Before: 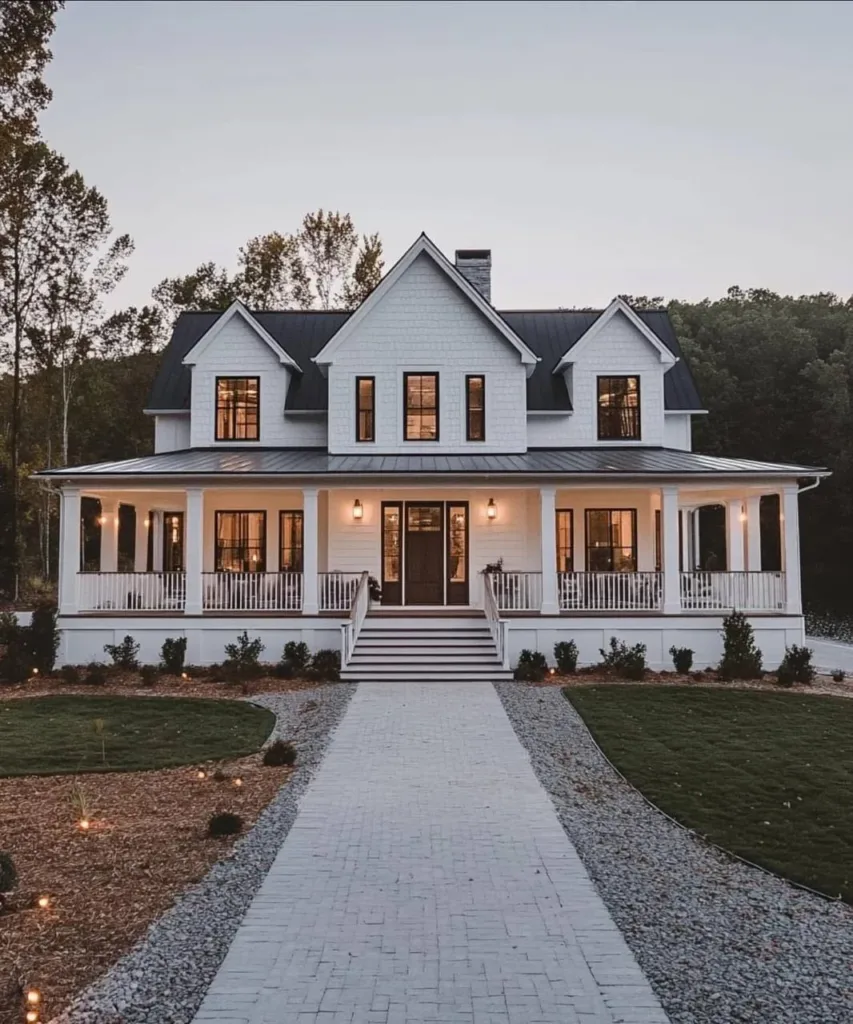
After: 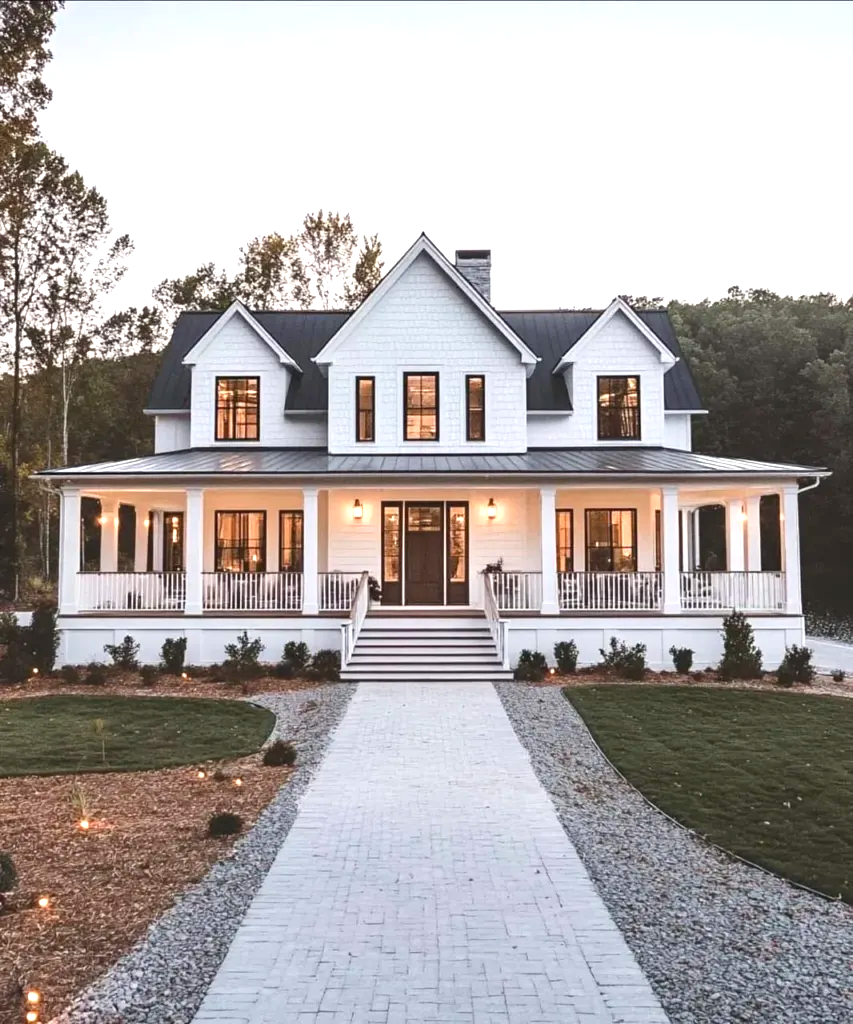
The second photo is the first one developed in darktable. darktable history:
vibrance: vibrance 0%
exposure: black level correction 0, exposure 1 EV, compensate exposure bias true, compensate highlight preservation false
